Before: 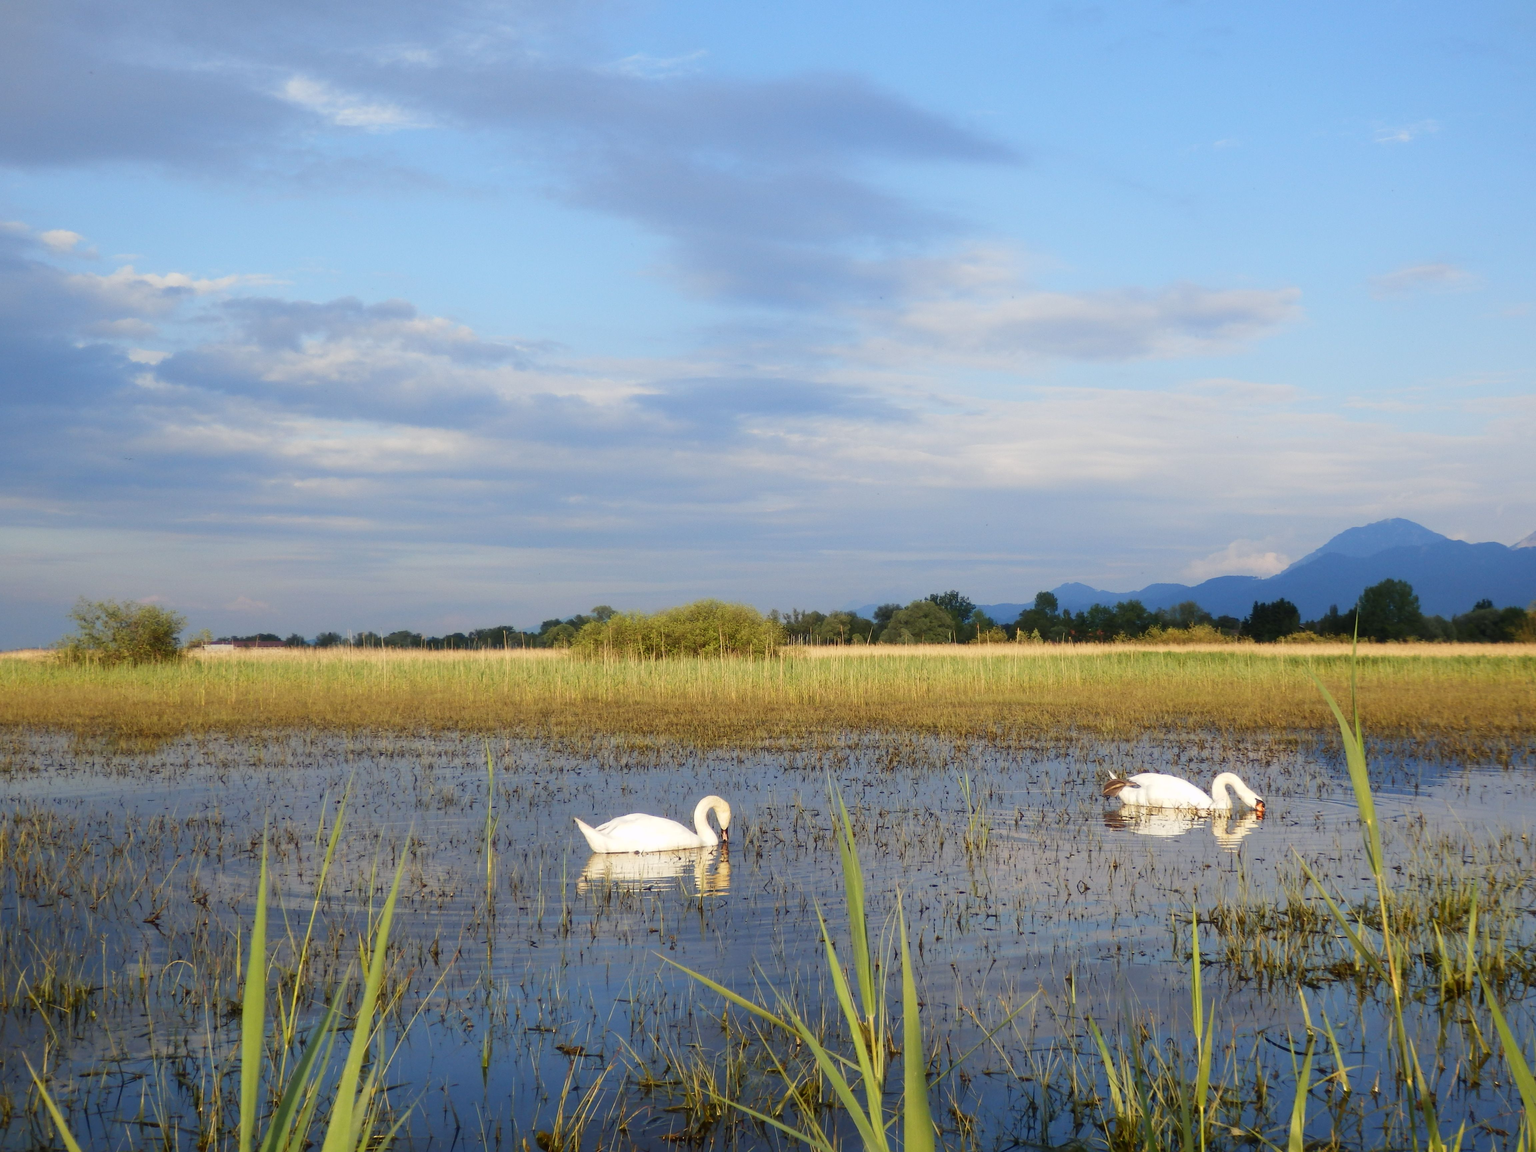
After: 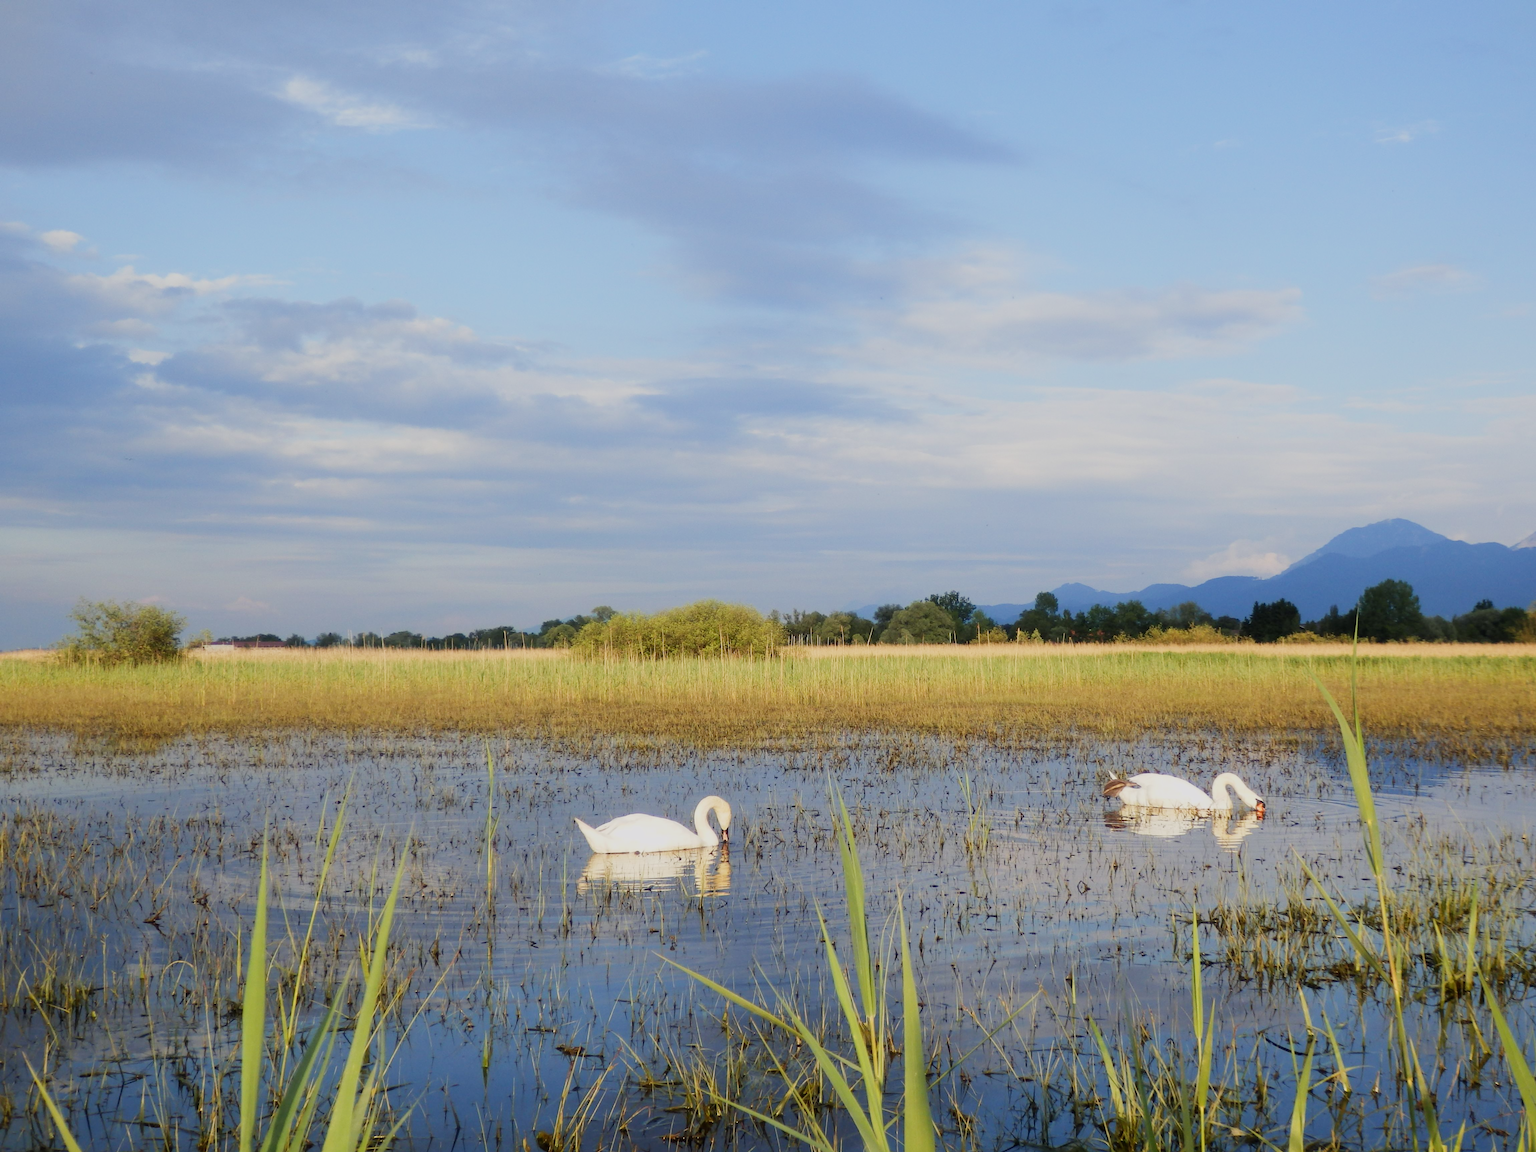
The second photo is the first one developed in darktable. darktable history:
exposure: exposure 0.299 EV, compensate exposure bias true, compensate highlight preservation false
filmic rgb: black relative exposure -16 EV, white relative exposure 4.91 EV, hardness 6.19
